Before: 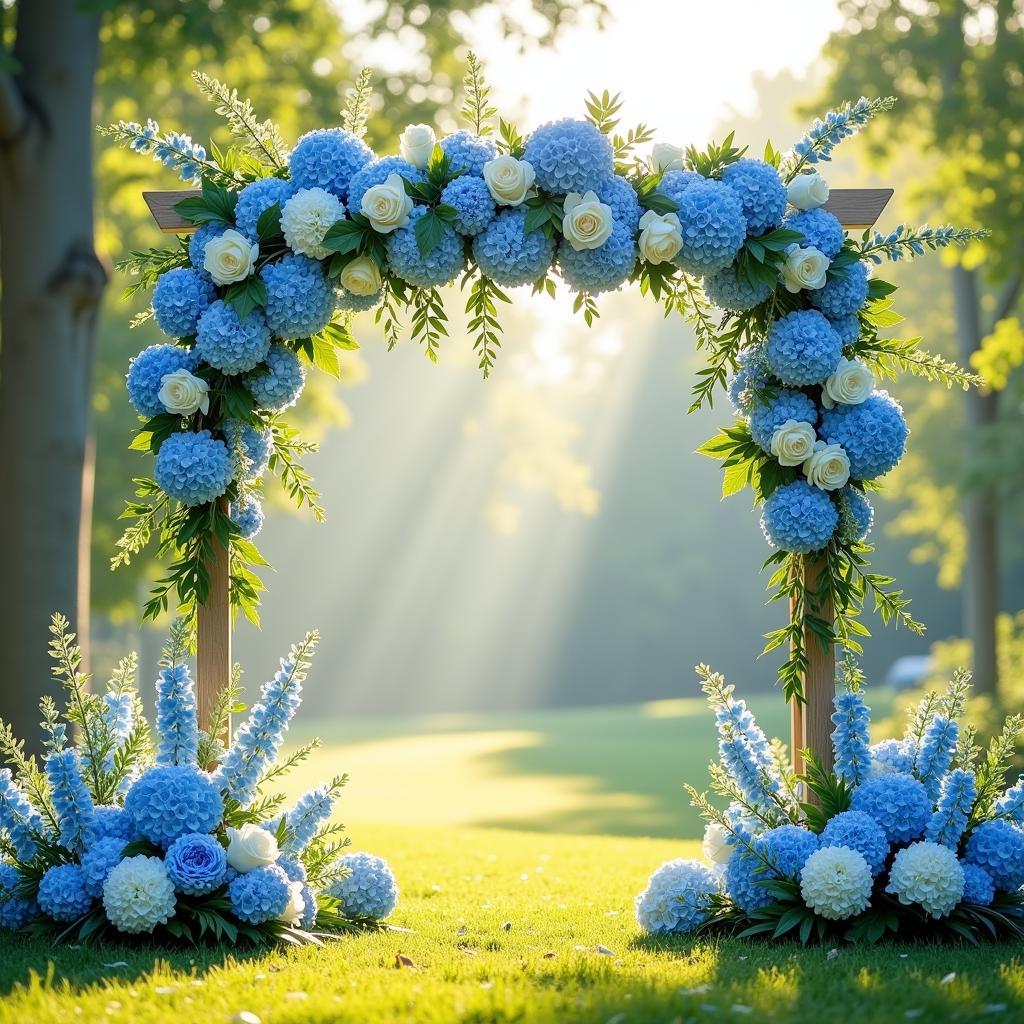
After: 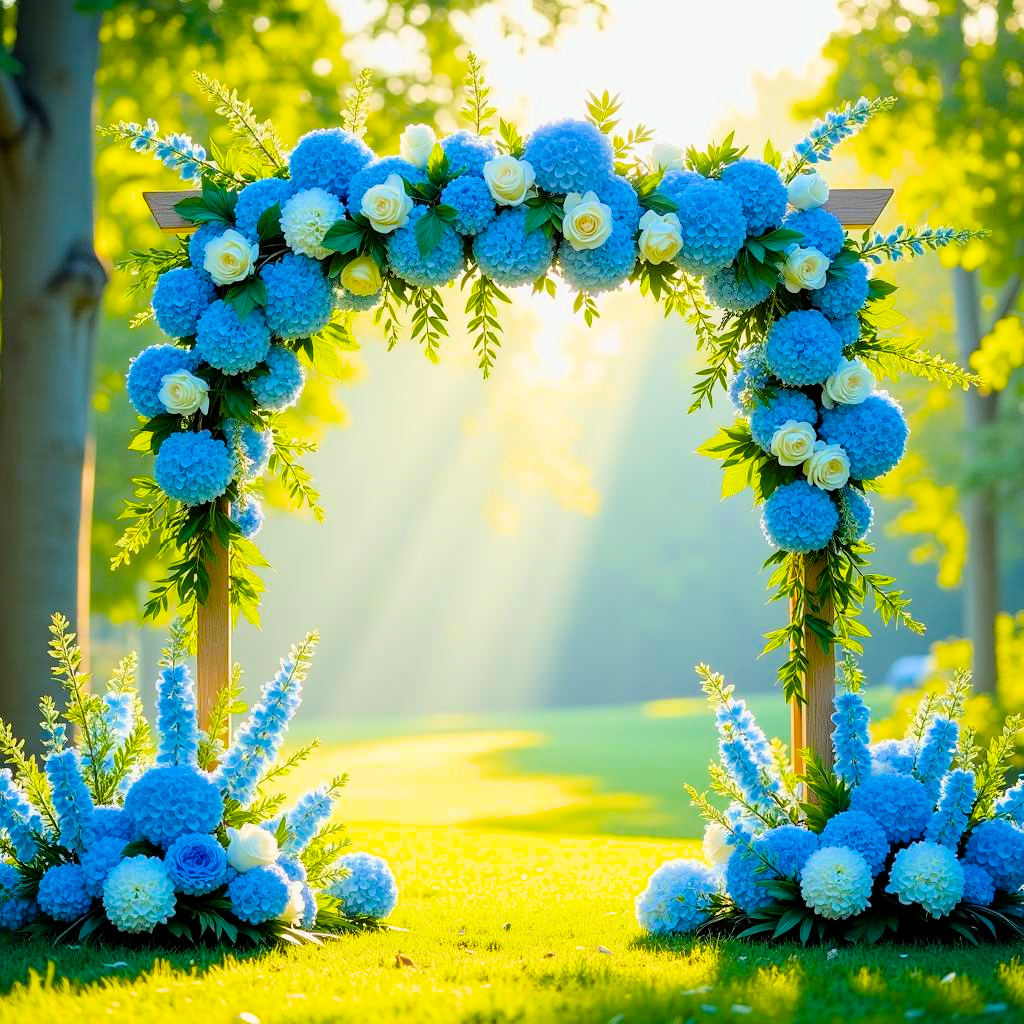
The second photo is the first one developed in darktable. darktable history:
filmic rgb: black relative exposure -7.65 EV, white relative exposure 4.56 EV, hardness 3.61, color science v6 (2022)
color balance rgb: linear chroma grading › global chroma 10%, perceptual saturation grading › global saturation 40%, perceptual brilliance grading › global brilliance 30%, global vibrance 20%
